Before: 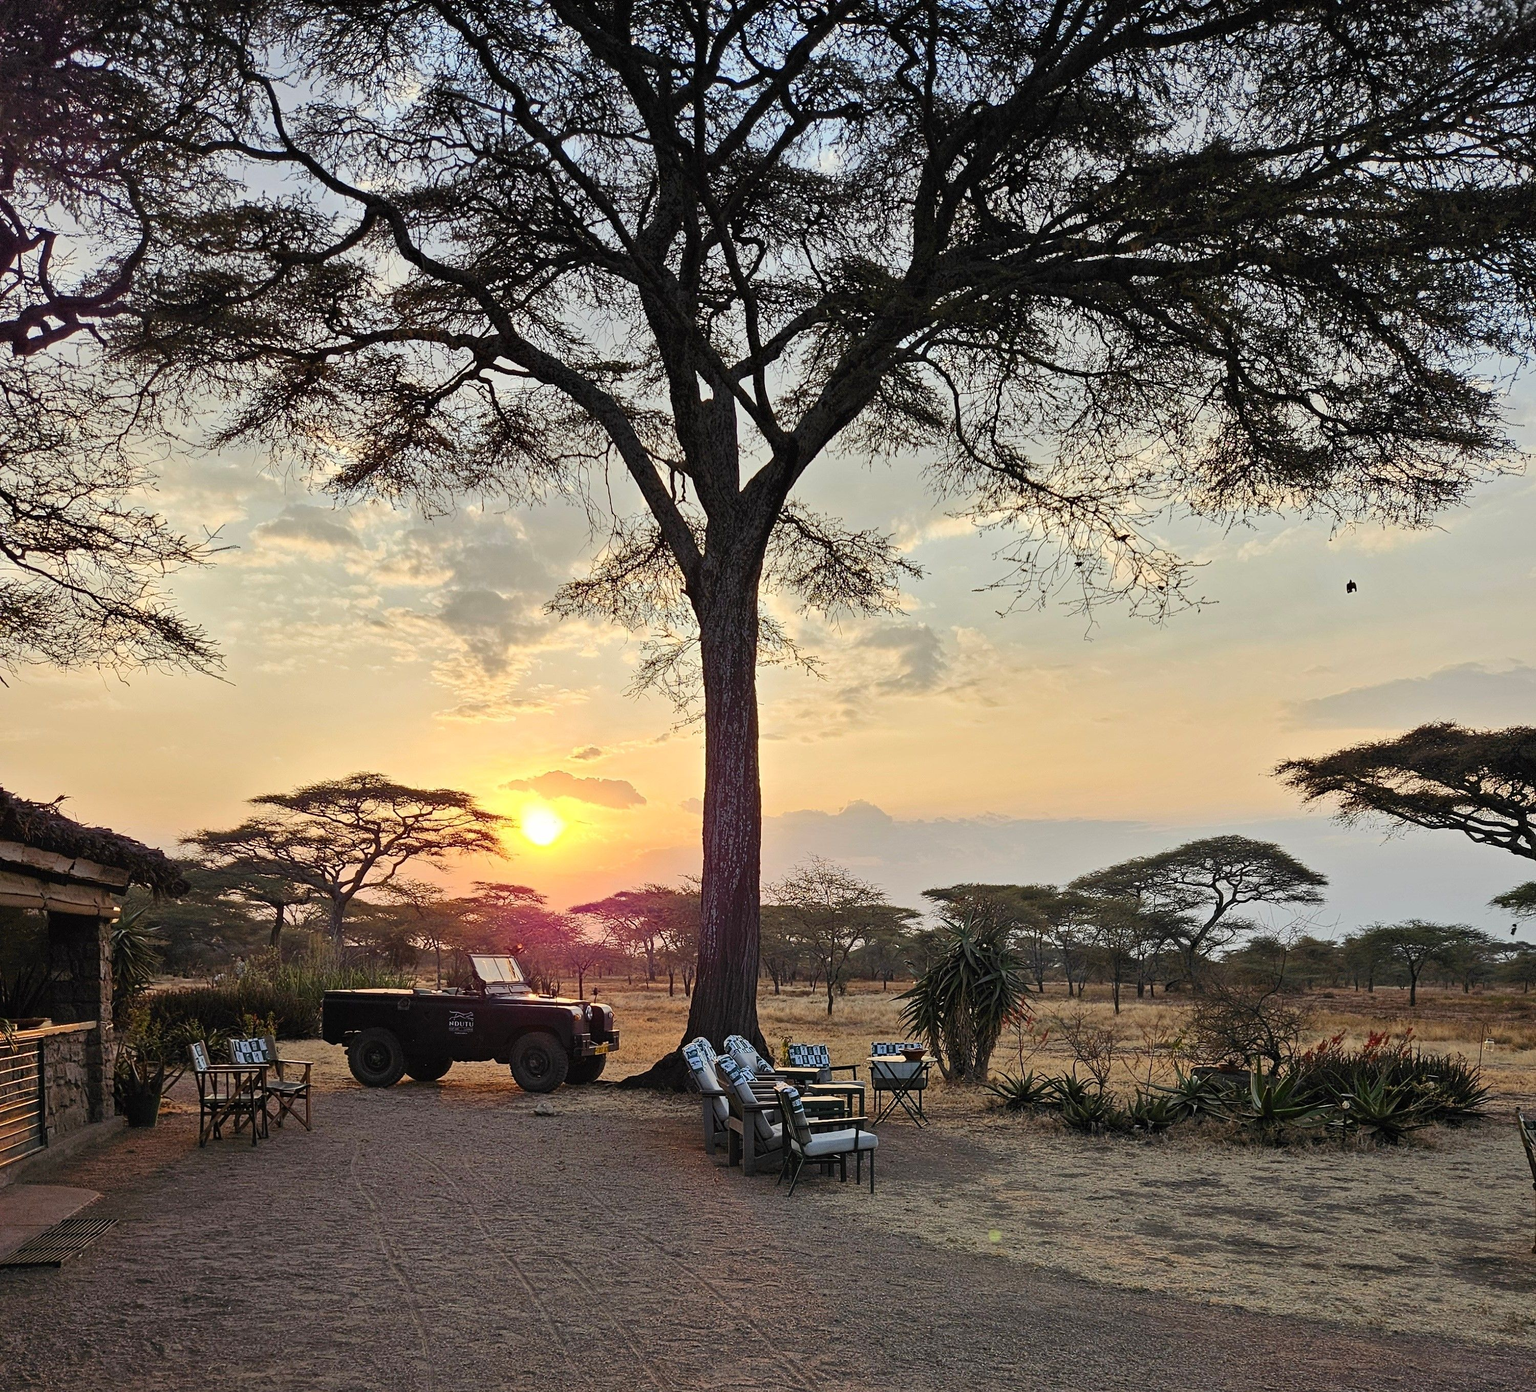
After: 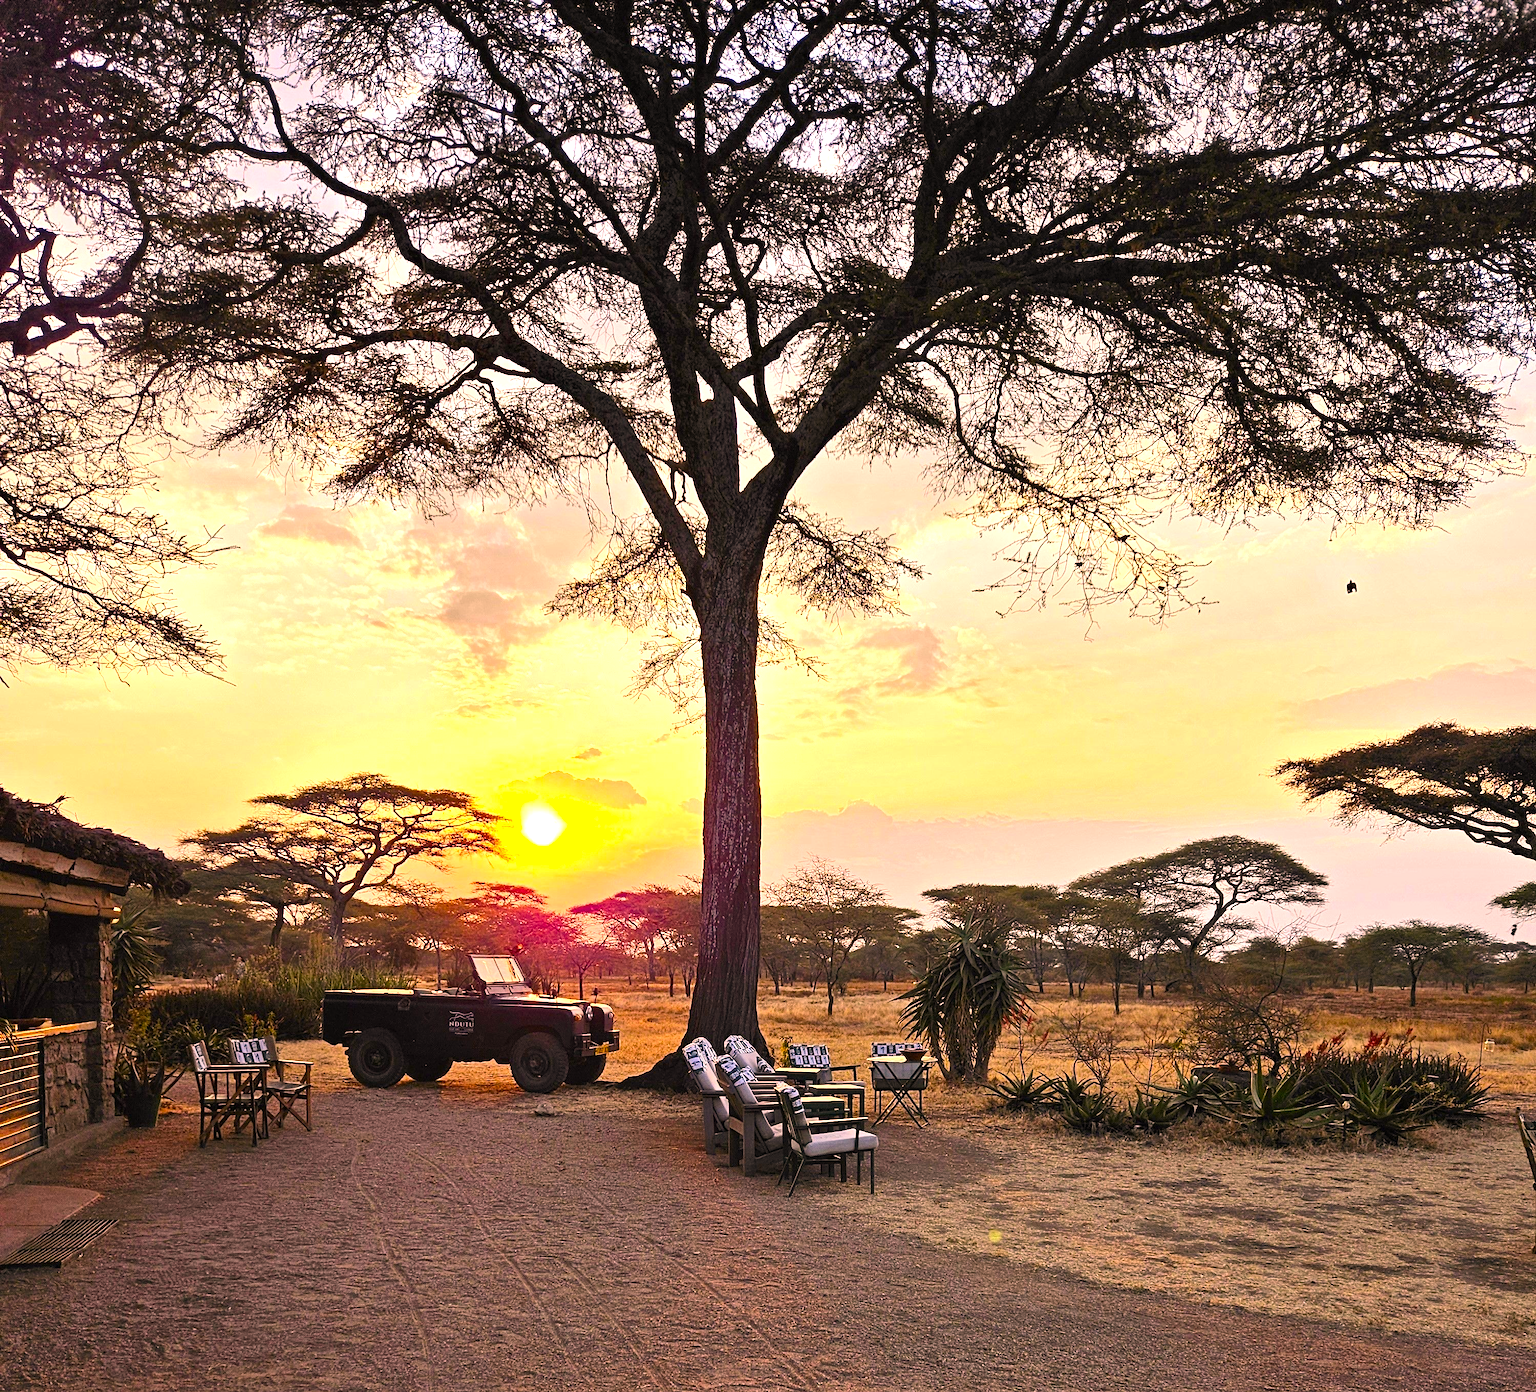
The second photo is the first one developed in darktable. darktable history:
color correction: highlights a* 21.68, highlights b* 22.2
color balance rgb: highlights gain › luminance 16.887%, highlights gain › chroma 2.932%, highlights gain › hue 262.41°, perceptual saturation grading › global saturation 29.695%, perceptual brilliance grading › global brilliance 17.368%
